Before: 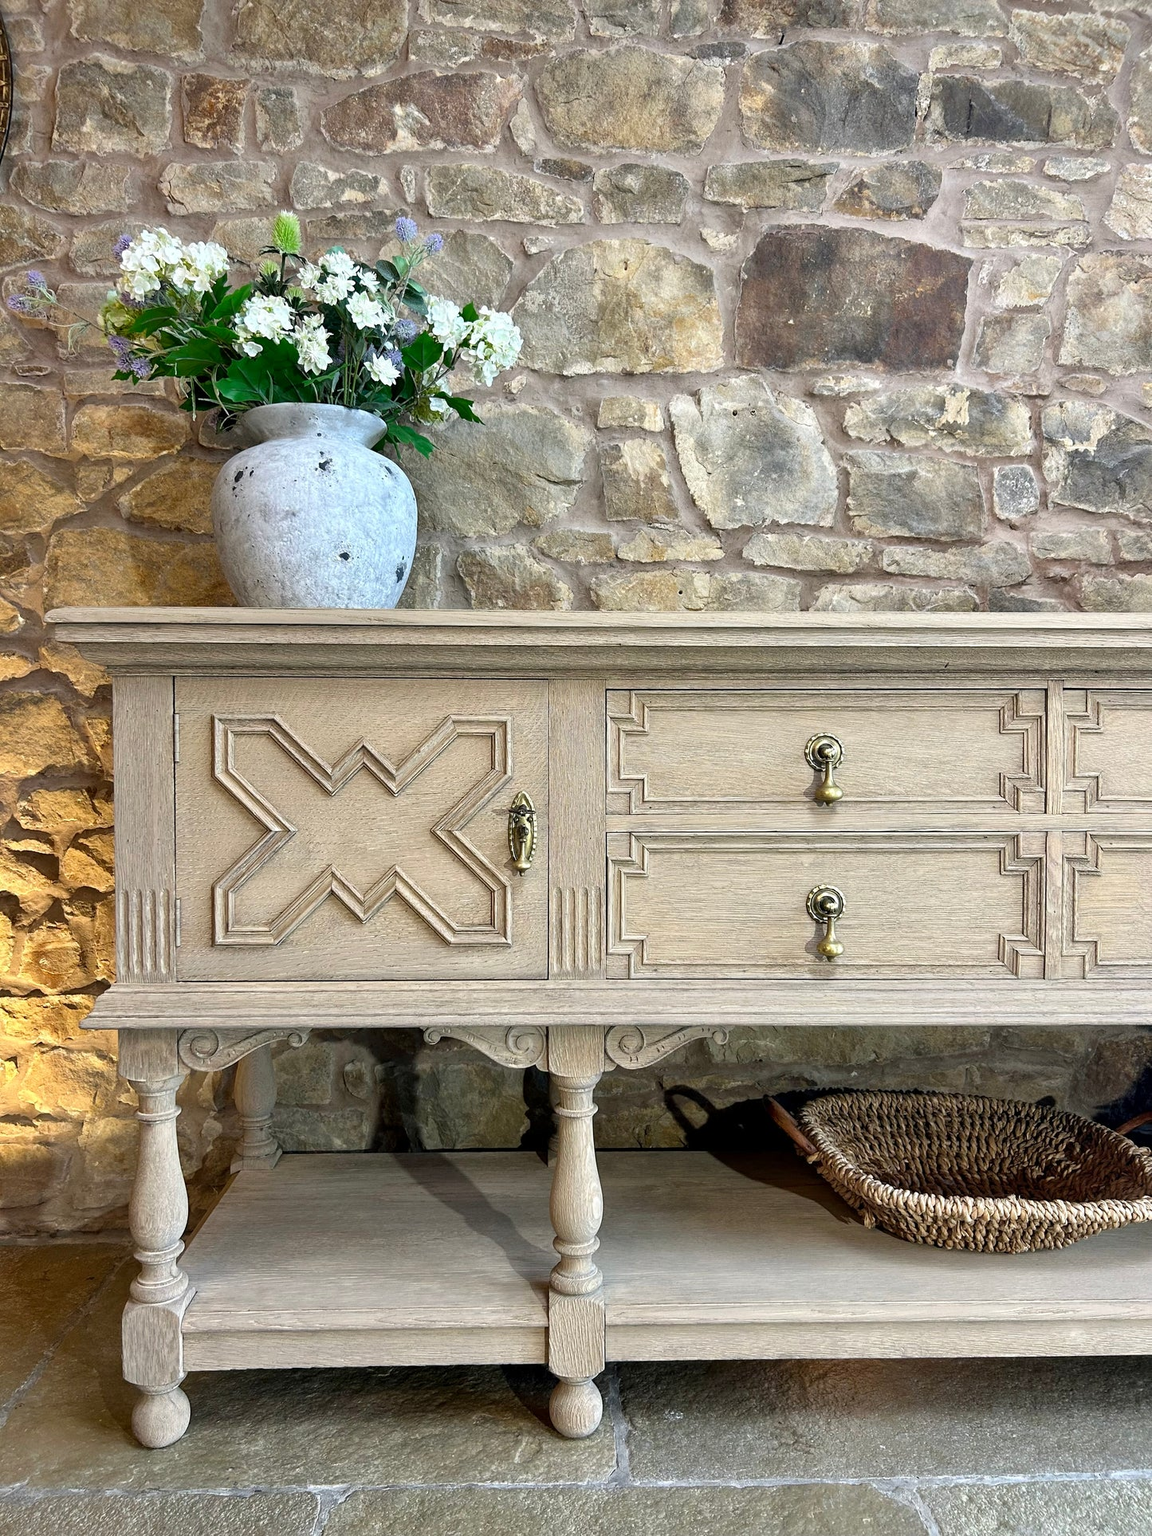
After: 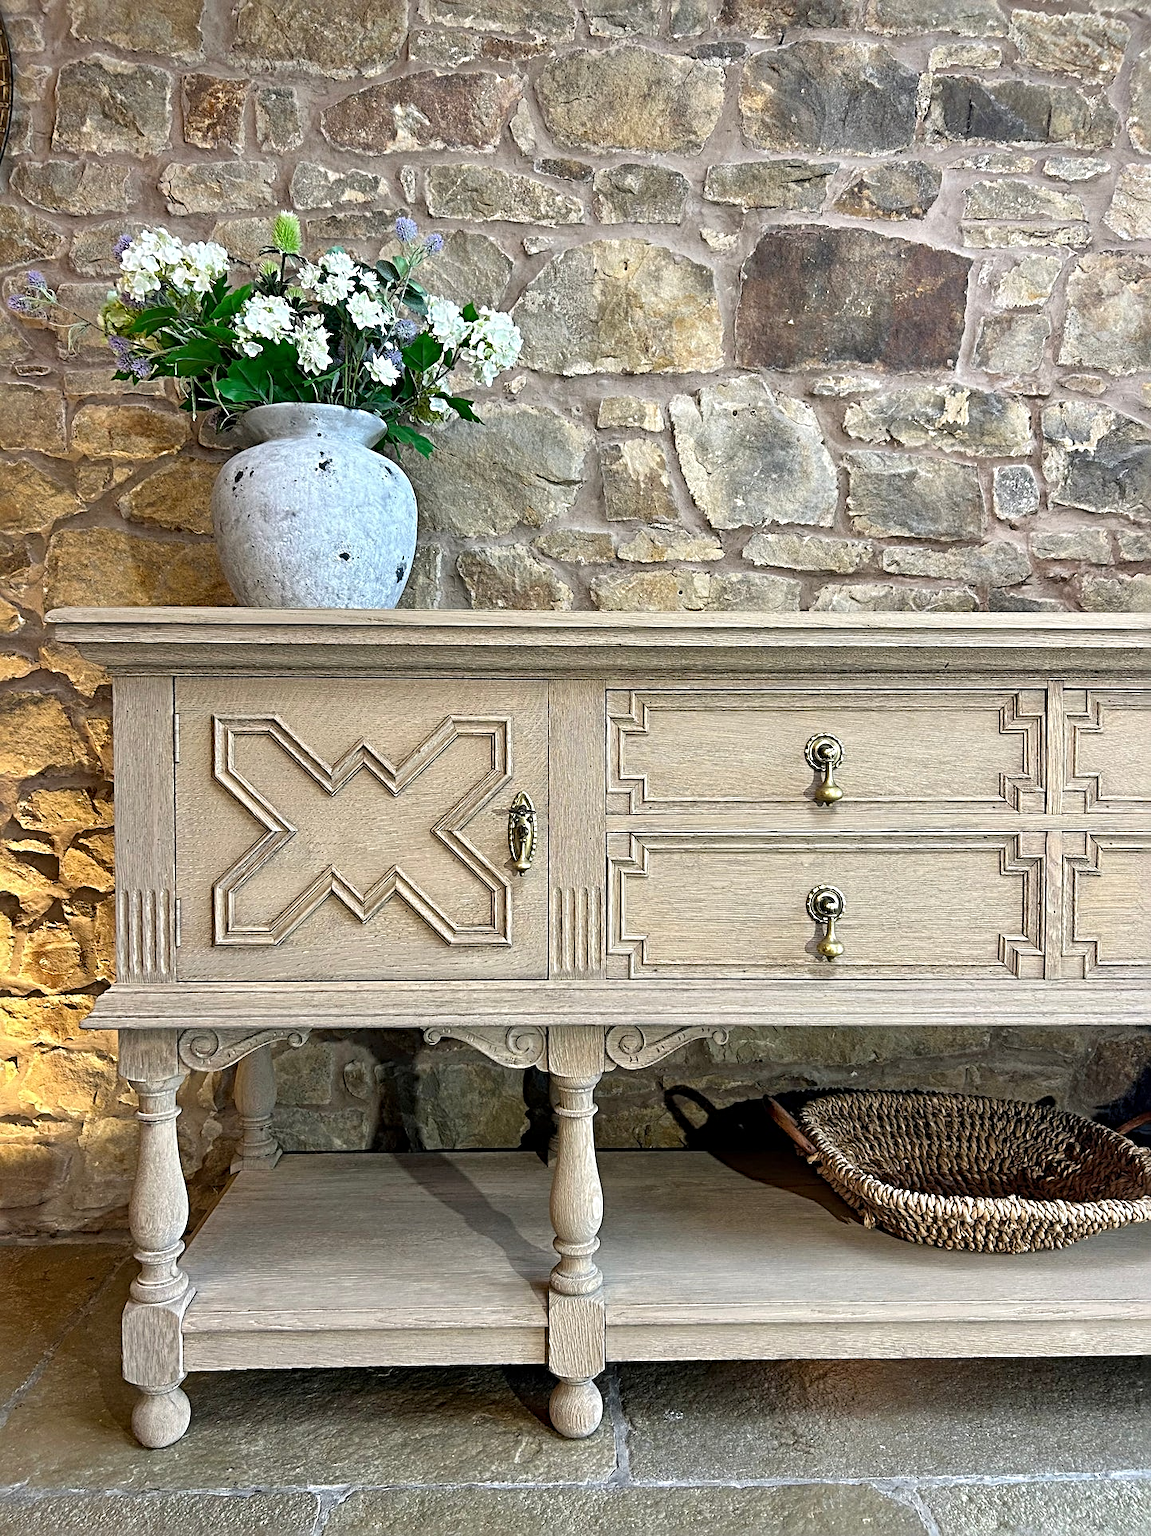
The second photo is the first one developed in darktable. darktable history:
tone equalizer: on, module defaults
sharpen: radius 4
